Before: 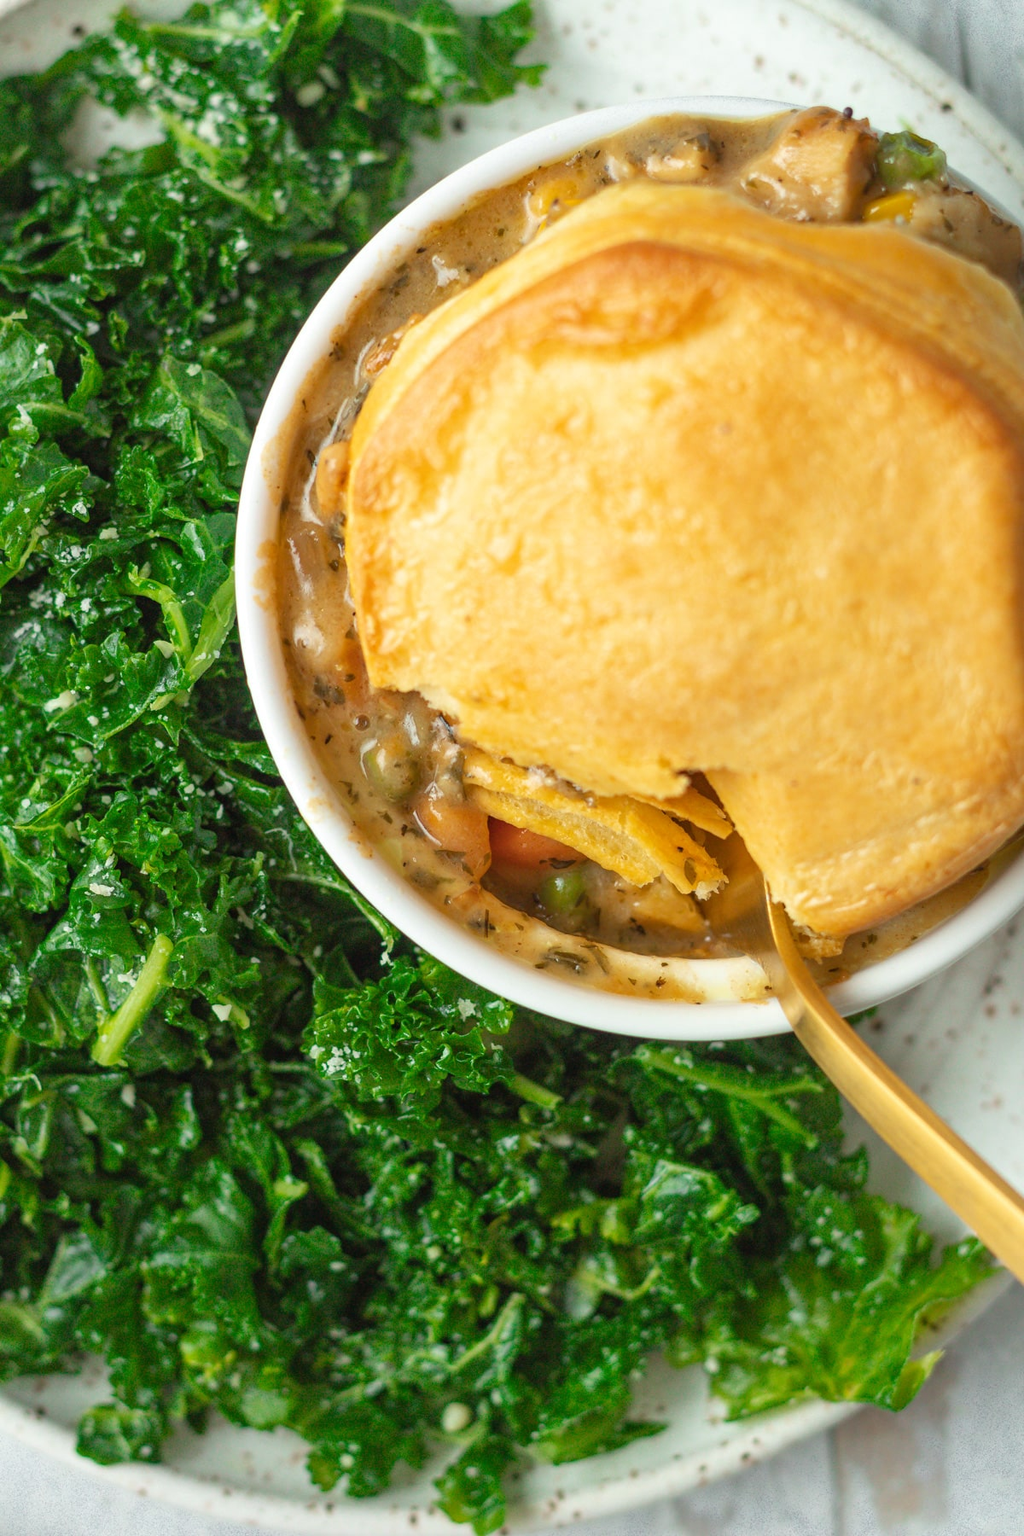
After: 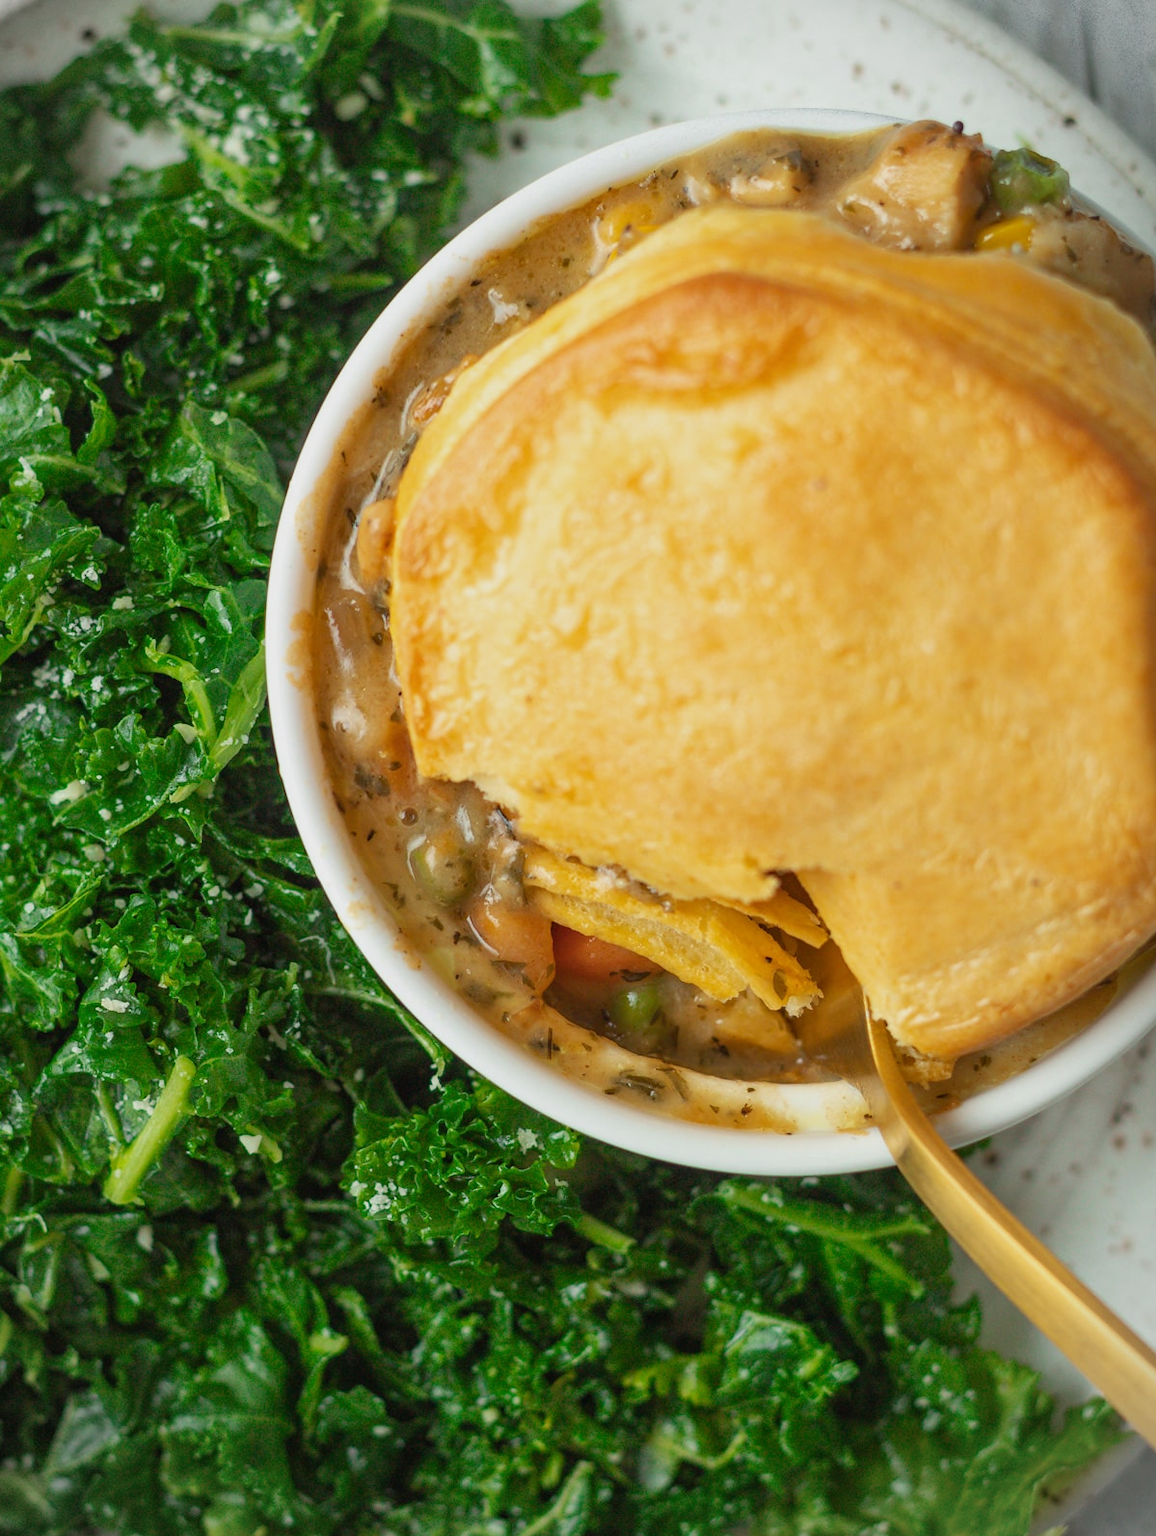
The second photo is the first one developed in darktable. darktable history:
exposure: exposure -0.293 EV, compensate highlight preservation false
crop and rotate: top 0%, bottom 11.49%
vignetting: fall-off start 91.19%
